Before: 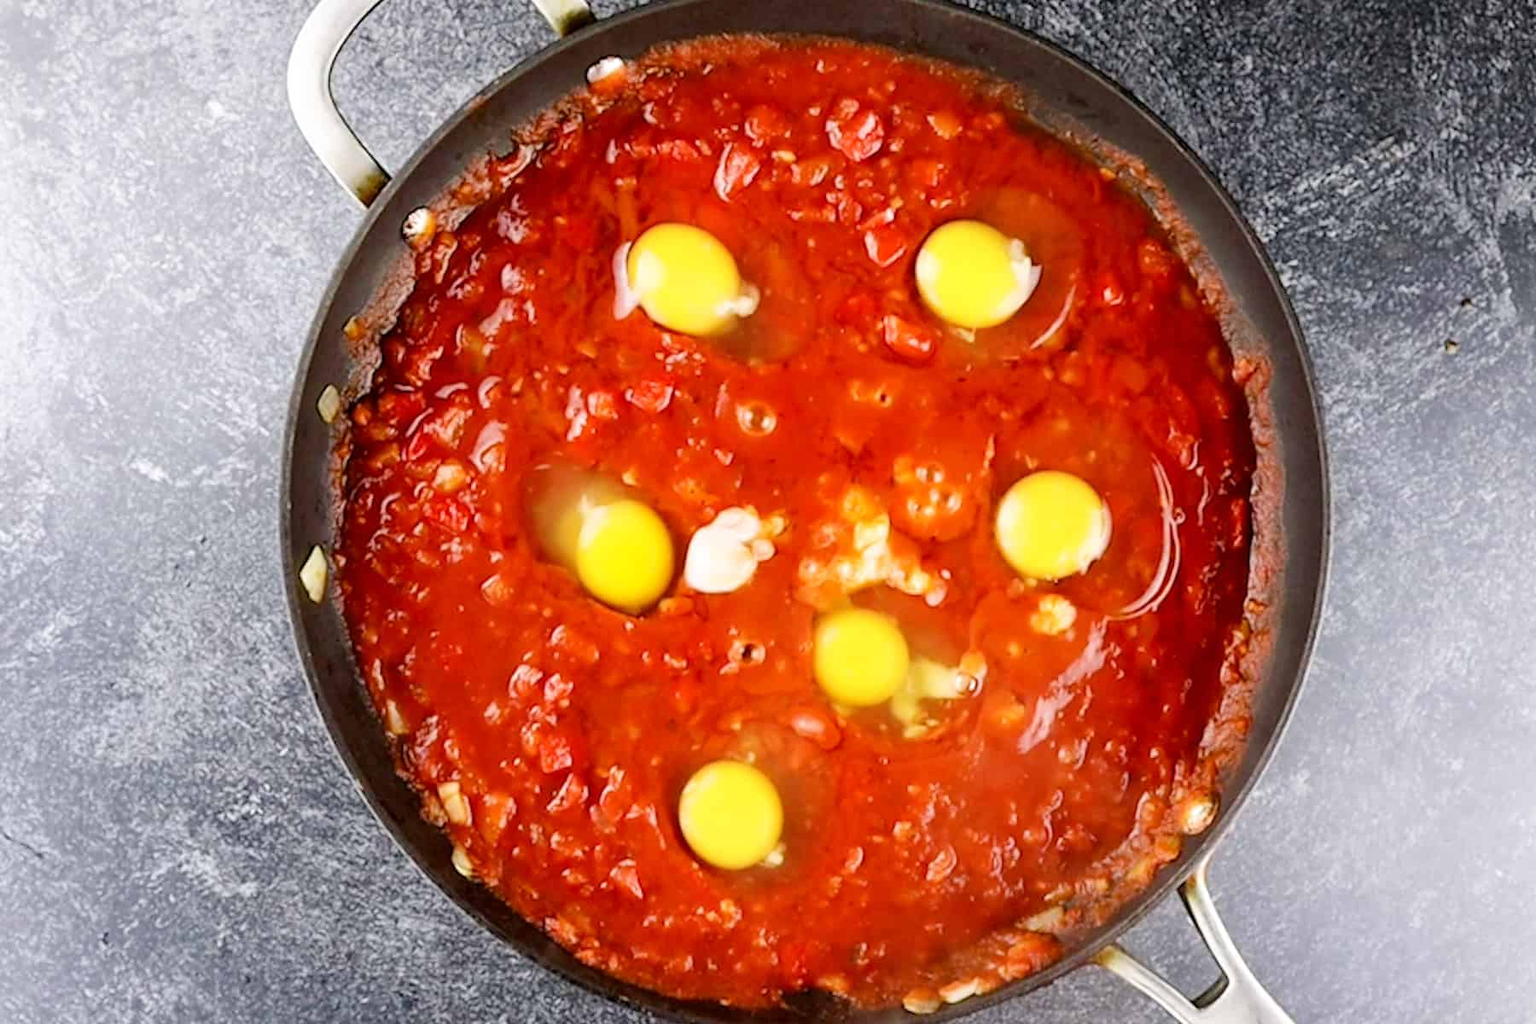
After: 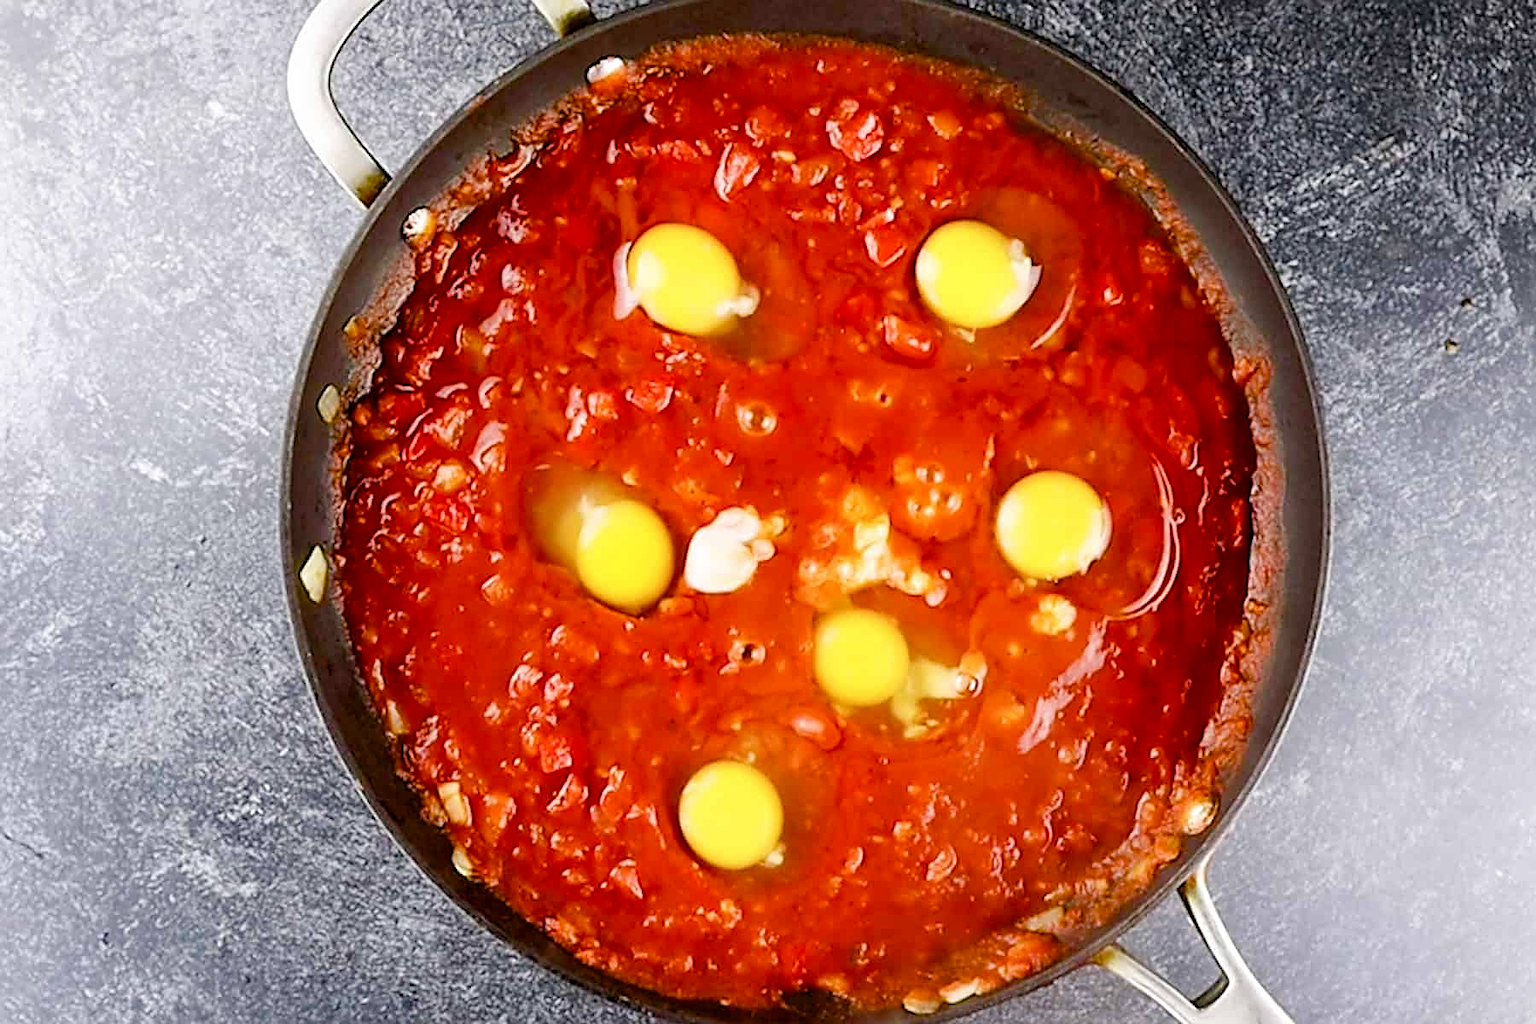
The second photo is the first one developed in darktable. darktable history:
color balance rgb: perceptual saturation grading › global saturation 20%, perceptual saturation grading › highlights -25%, perceptual saturation grading › shadows 25%
sharpen: on, module defaults
